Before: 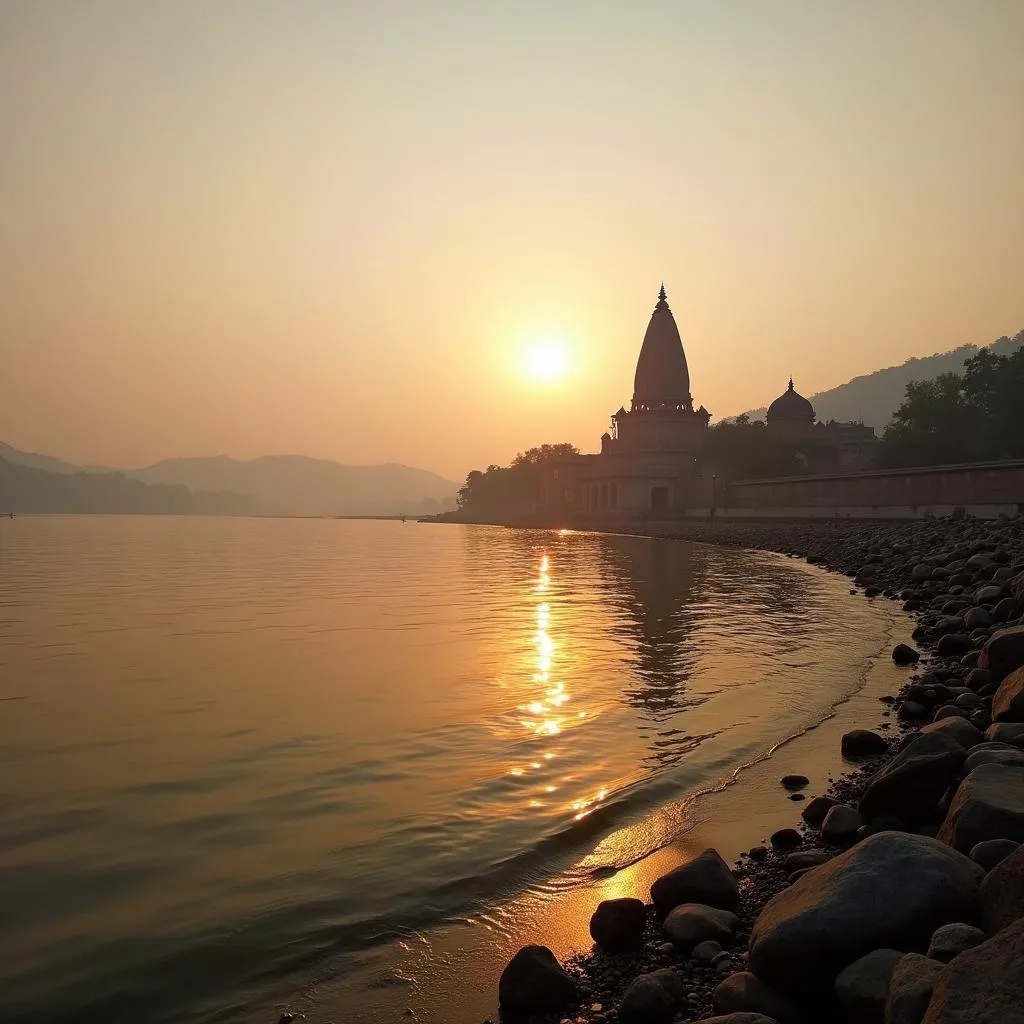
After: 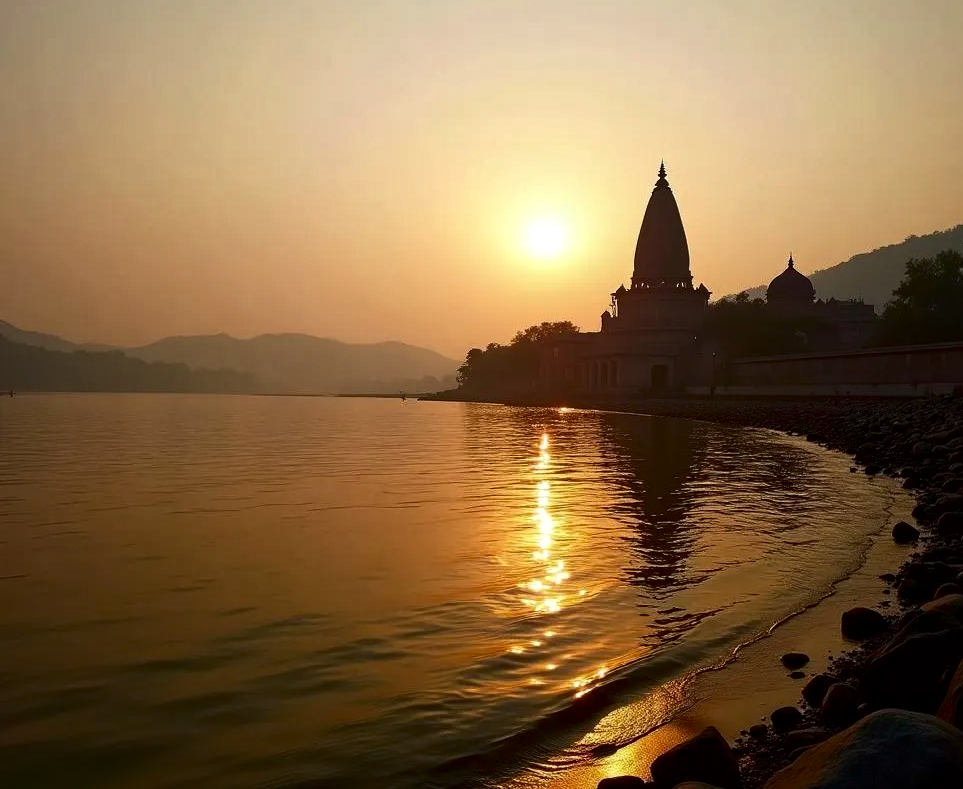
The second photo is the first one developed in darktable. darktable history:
contrast brightness saturation: contrast 0.129, brightness -0.234, saturation 0.14
local contrast: mode bilateral grid, contrast 19, coarseness 50, detail 130%, midtone range 0.2
crop and rotate: angle 0.045°, top 11.926%, right 5.787%, bottom 10.913%
